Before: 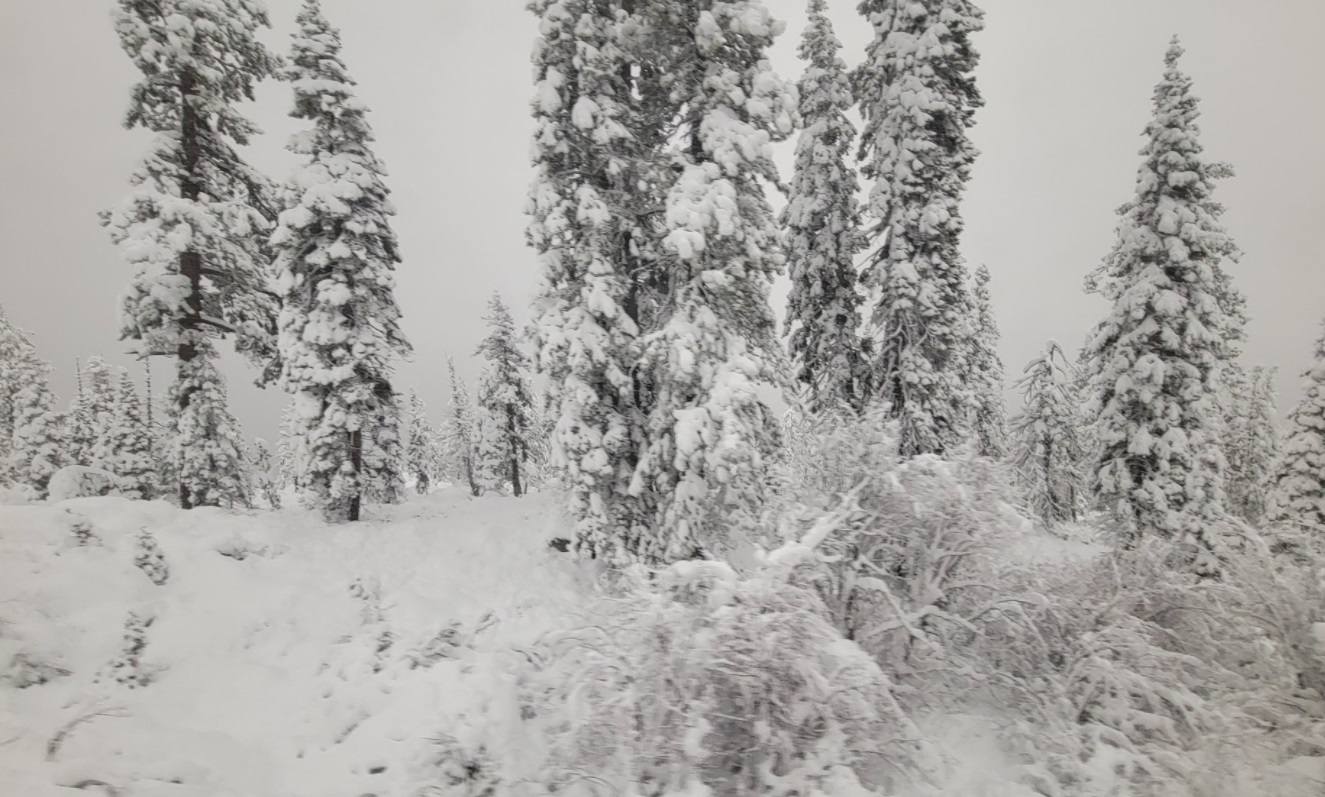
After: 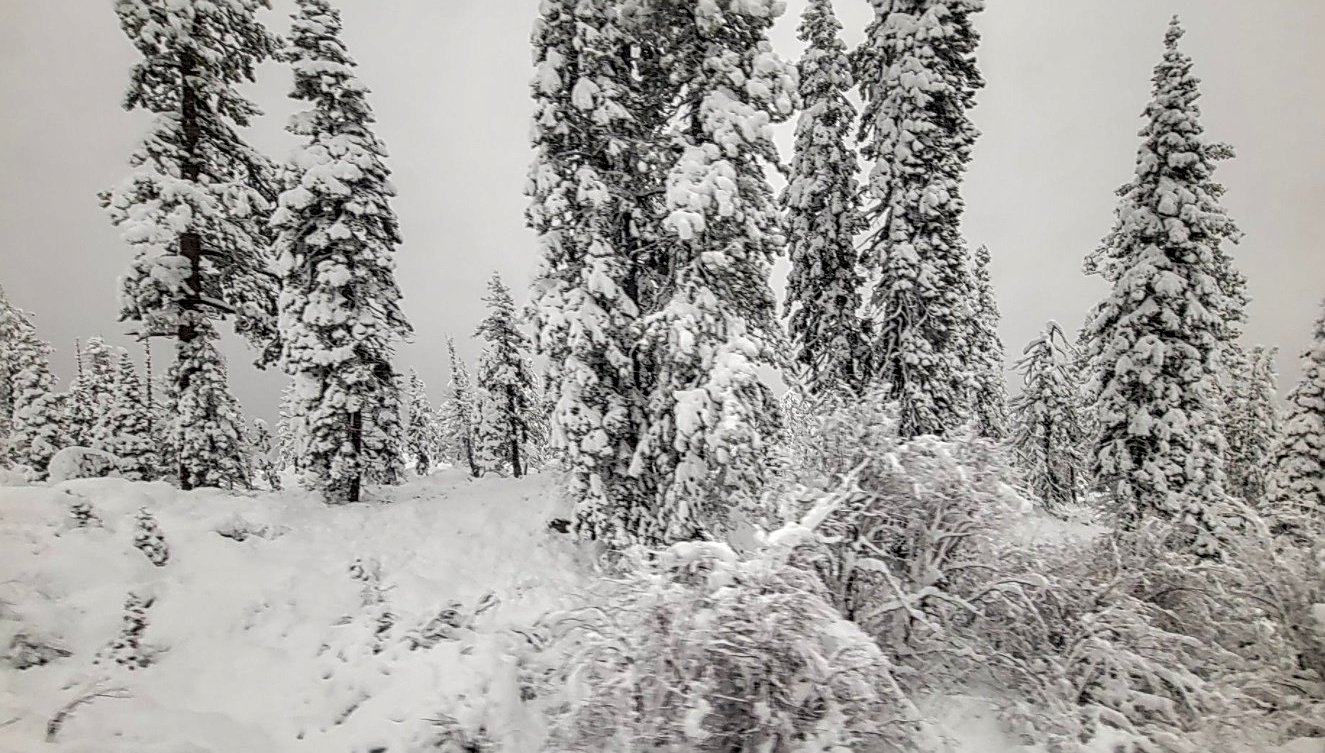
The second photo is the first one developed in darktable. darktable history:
color balance rgb: linear chroma grading › shadows -8%, linear chroma grading › global chroma 10%, perceptual saturation grading › global saturation 2%, perceptual saturation grading › highlights -2%, perceptual saturation grading › mid-tones 4%, perceptual saturation grading › shadows 8%, perceptual brilliance grading › global brilliance 2%, perceptual brilliance grading › highlights -4%, global vibrance 16%, saturation formula JzAzBz (2021)
local contrast: highlights 12%, shadows 38%, detail 183%, midtone range 0.471
crop and rotate: top 2.479%, bottom 3.018%
sharpen: radius 2.531, amount 0.628
